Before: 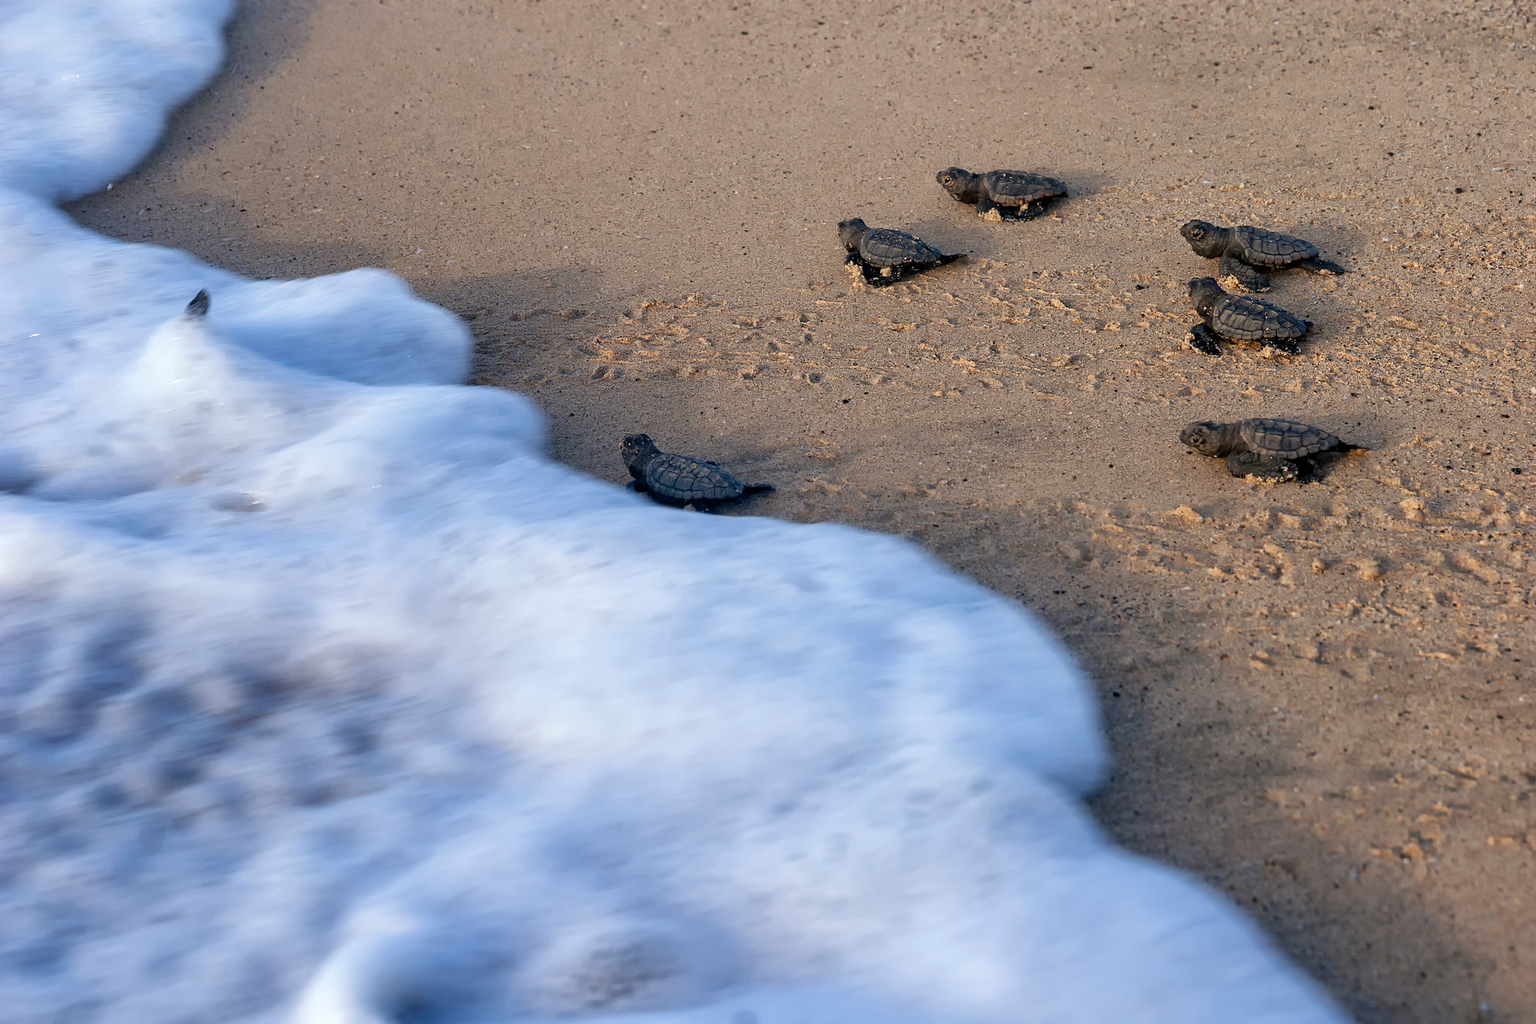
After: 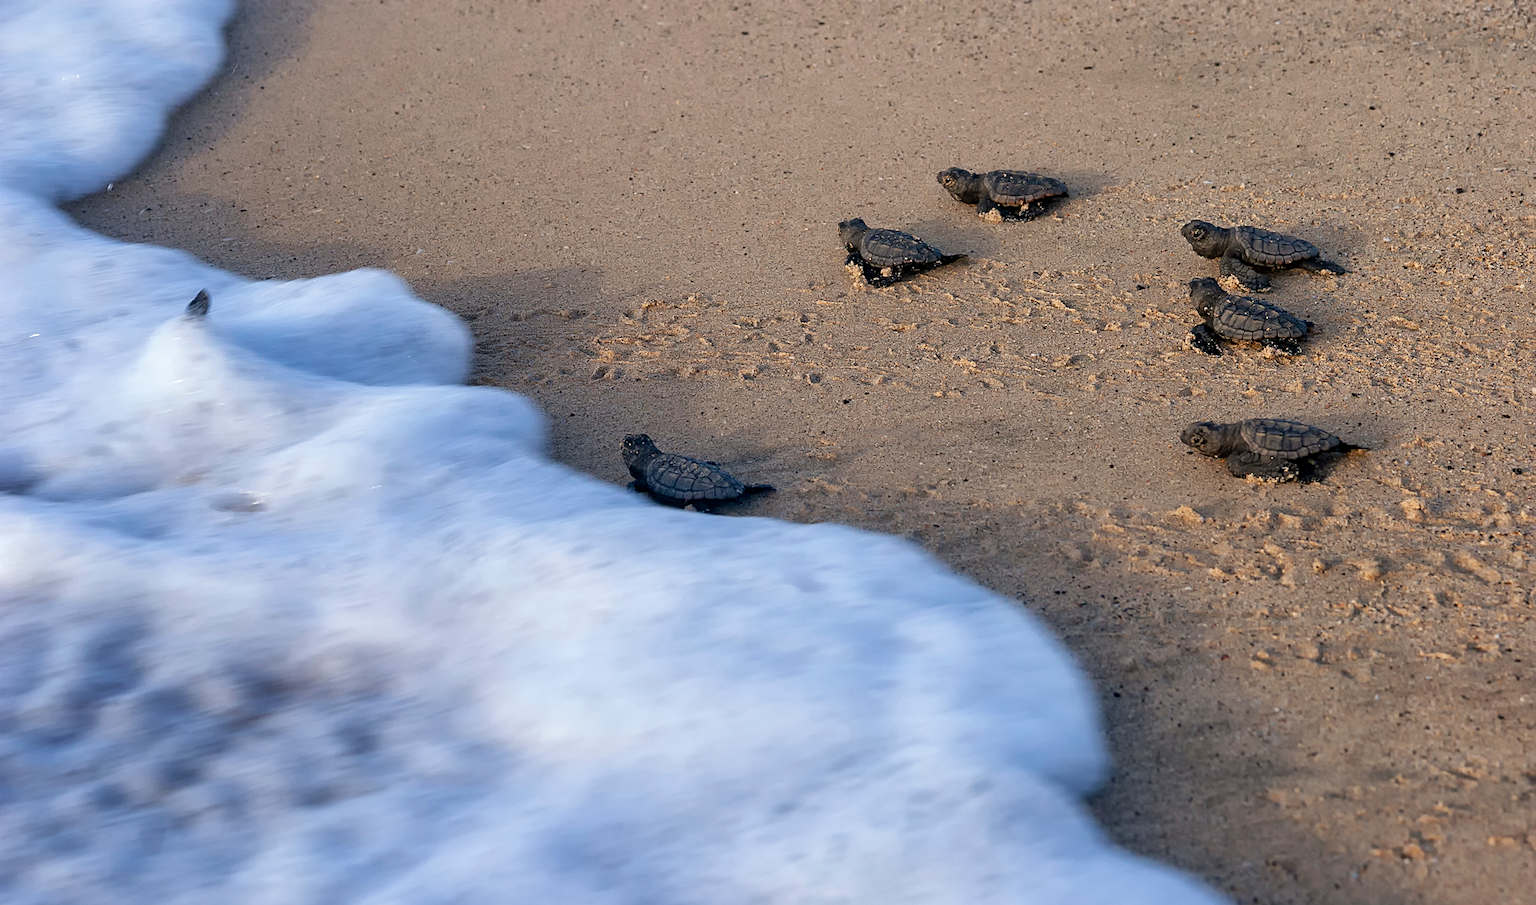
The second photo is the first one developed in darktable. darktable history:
exposure: exposure -0.021 EV, compensate highlight preservation false
crop and rotate: top 0%, bottom 11.49%
sharpen: amount 0.2
